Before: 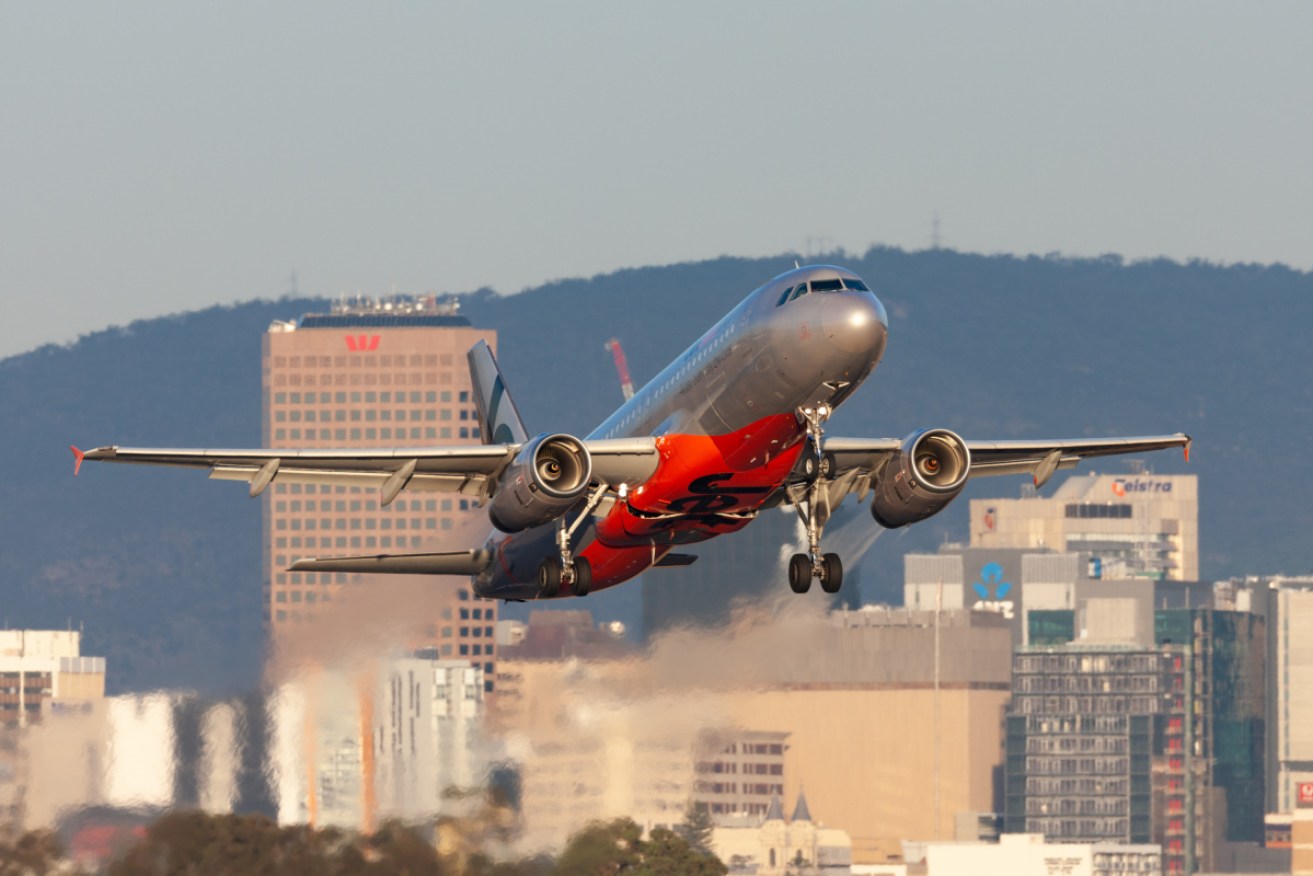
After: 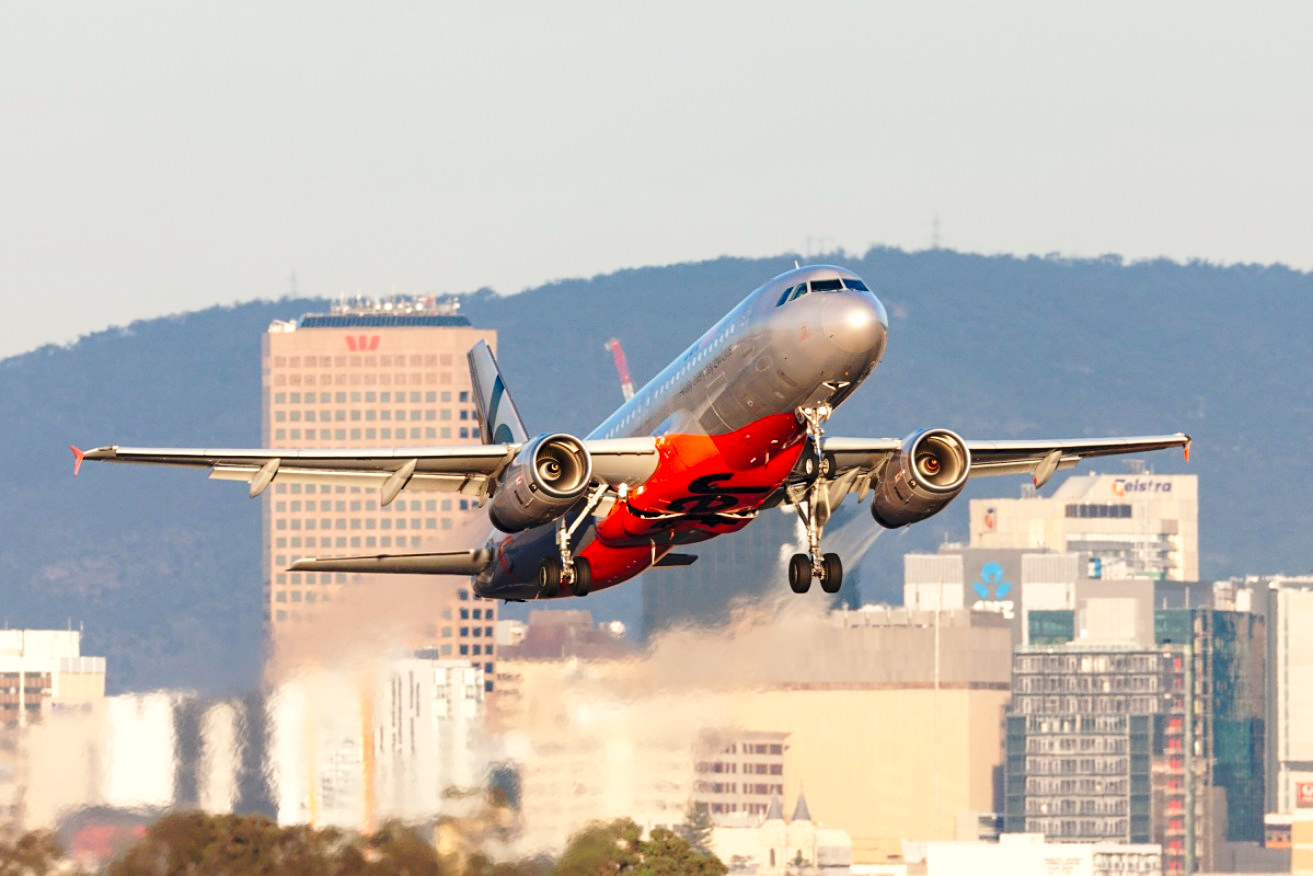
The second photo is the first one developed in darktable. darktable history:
base curve: curves: ch0 [(0, 0) (0.028, 0.03) (0.121, 0.232) (0.46, 0.748) (0.859, 0.968) (1, 1)], preserve colors none
color correction: highlights a* 0.961, highlights b* 2.83, saturation 1.06
sharpen: amount 0.209
local contrast: highlights 103%, shadows 99%, detail 120%, midtone range 0.2
